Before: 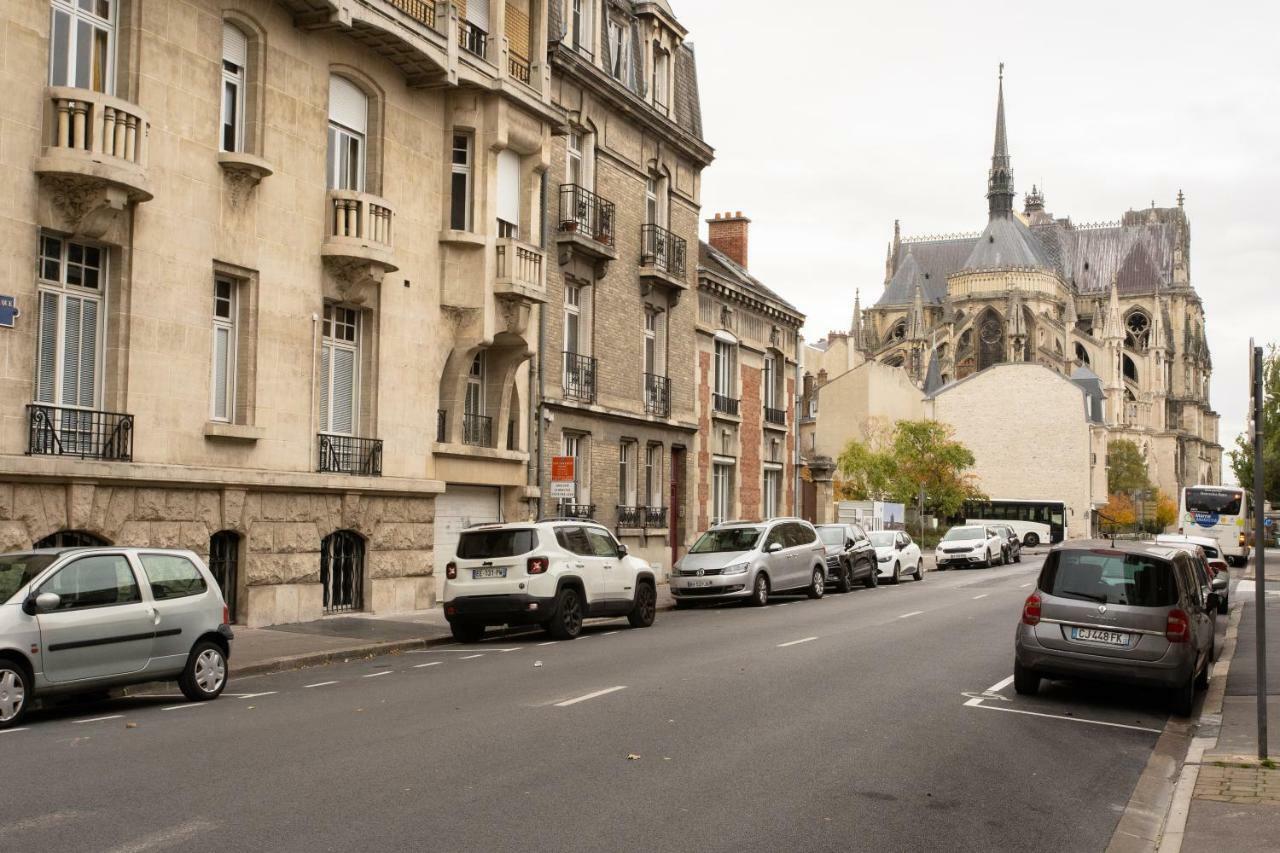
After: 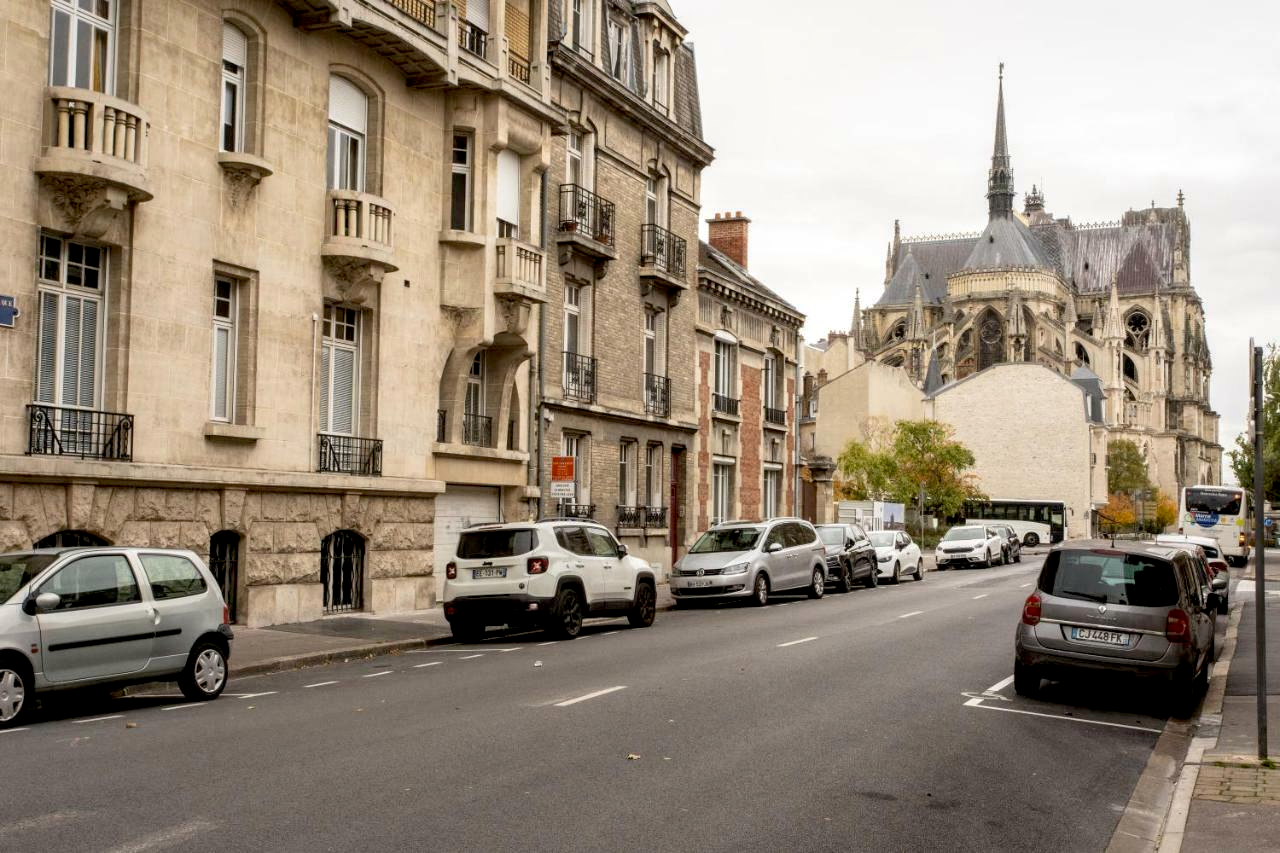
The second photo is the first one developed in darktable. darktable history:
exposure: black level correction 0.009, compensate highlight preservation false
local contrast: on, module defaults
